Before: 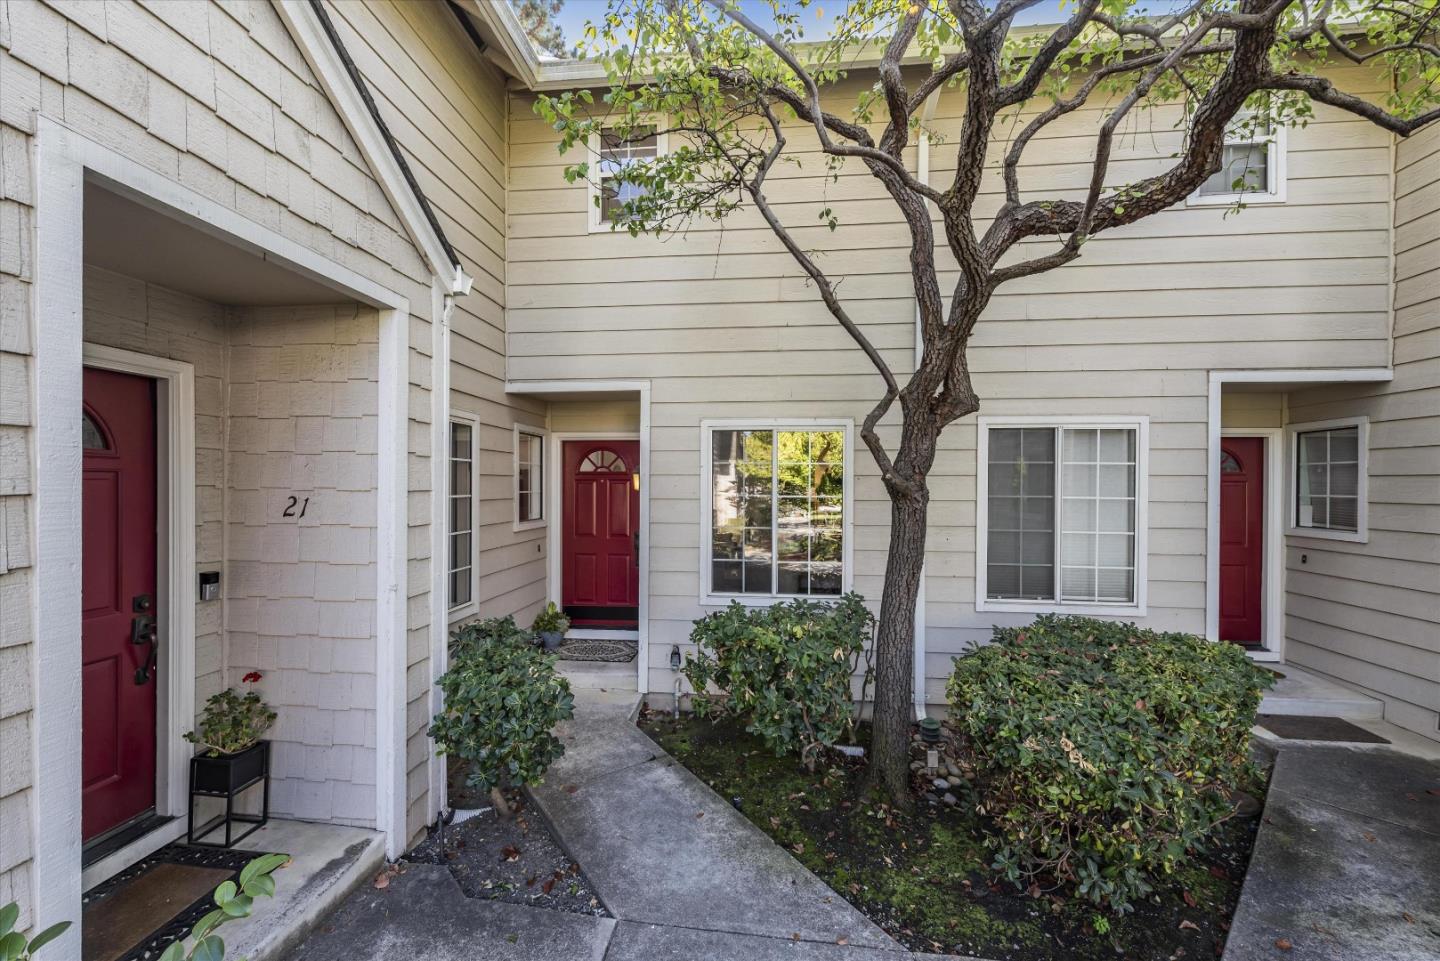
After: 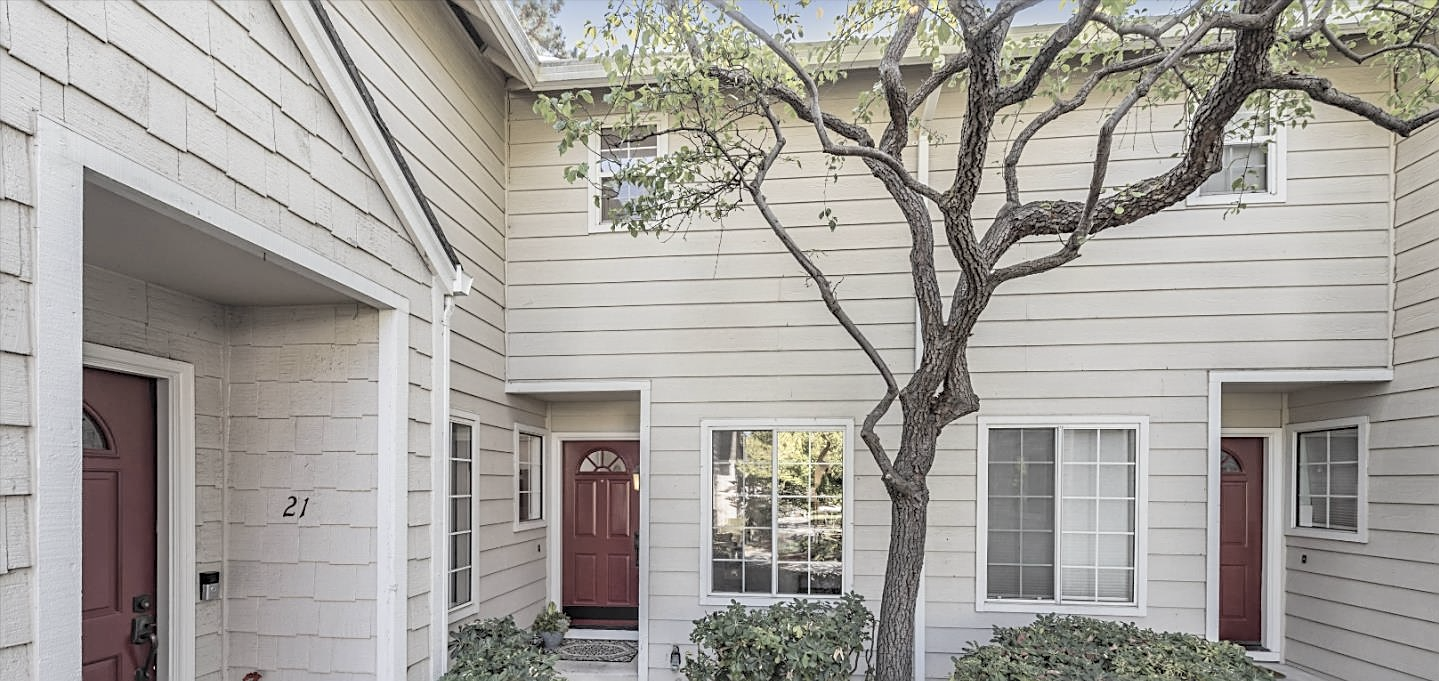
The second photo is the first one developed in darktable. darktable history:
sharpen: on, module defaults
contrast brightness saturation: brightness 0.182, saturation -0.491
crop: right 0.001%, bottom 29.034%
